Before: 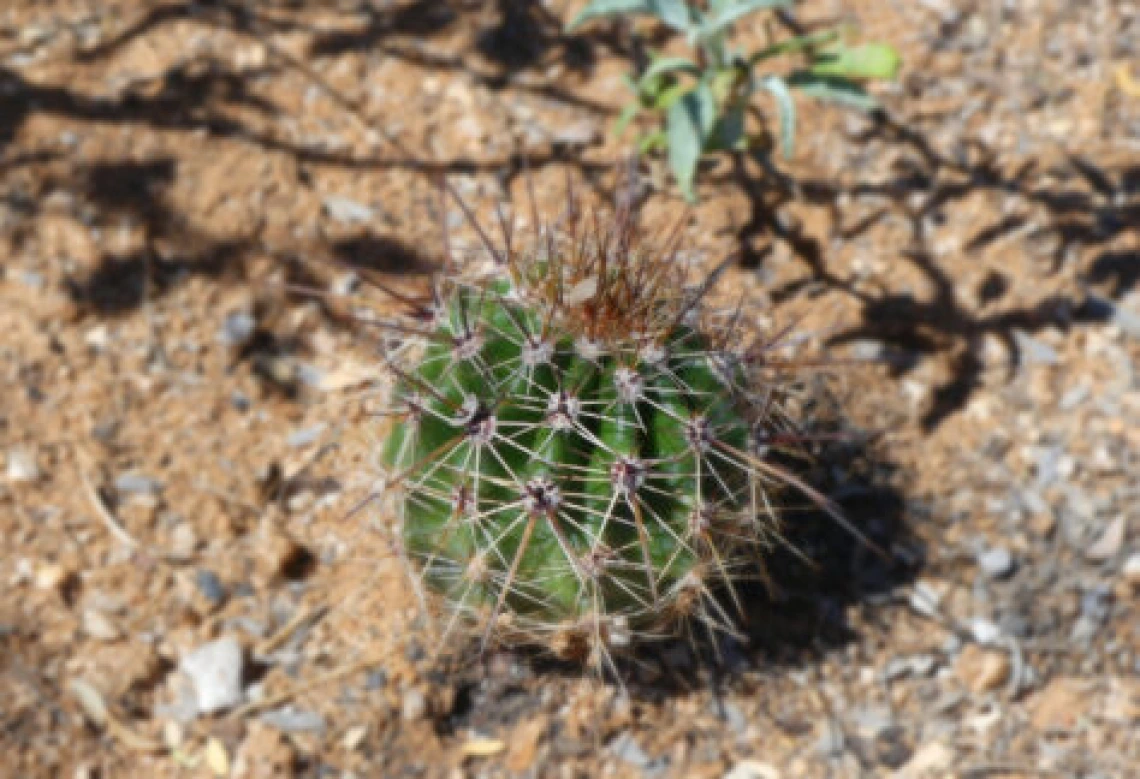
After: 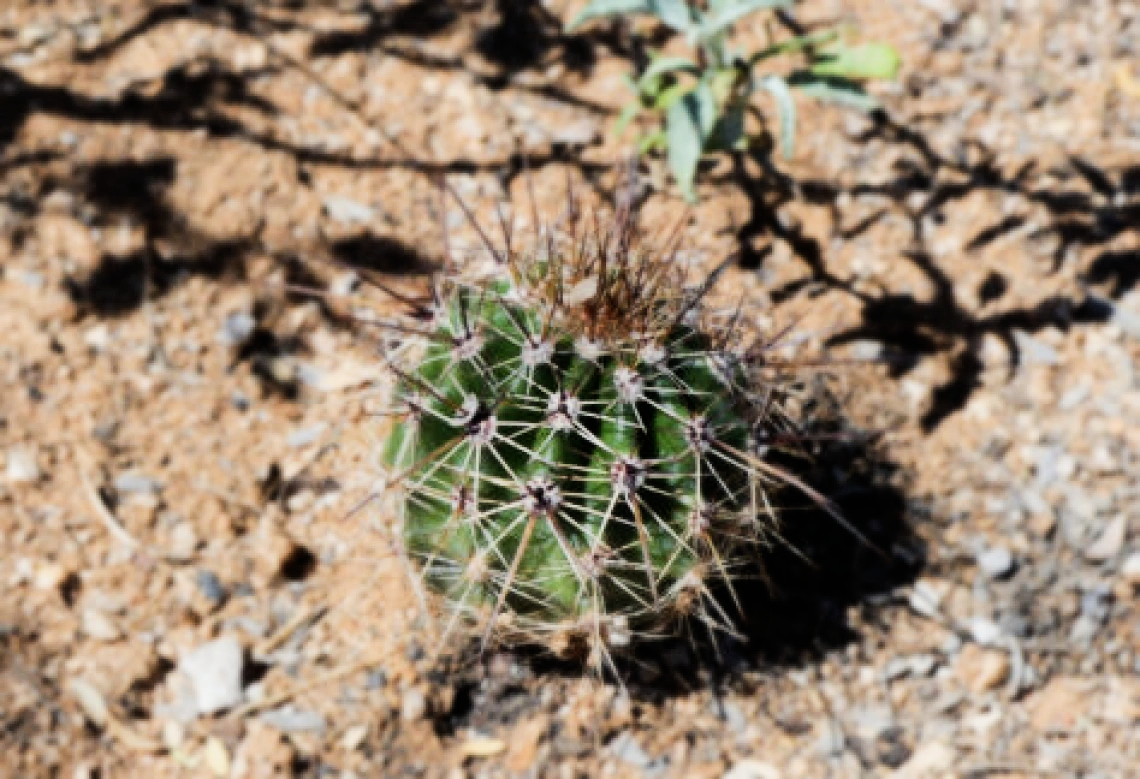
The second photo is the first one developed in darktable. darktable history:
tone equalizer: -8 EV -0.75 EV, -7 EV -0.7 EV, -6 EV -0.6 EV, -5 EV -0.4 EV, -3 EV 0.4 EV, -2 EV 0.6 EV, -1 EV 0.7 EV, +0 EV 0.75 EV, edges refinement/feathering 500, mask exposure compensation -1.57 EV, preserve details no
filmic rgb: black relative exposure -7.65 EV, hardness 4.02, contrast 1.1, highlights saturation mix -30%
